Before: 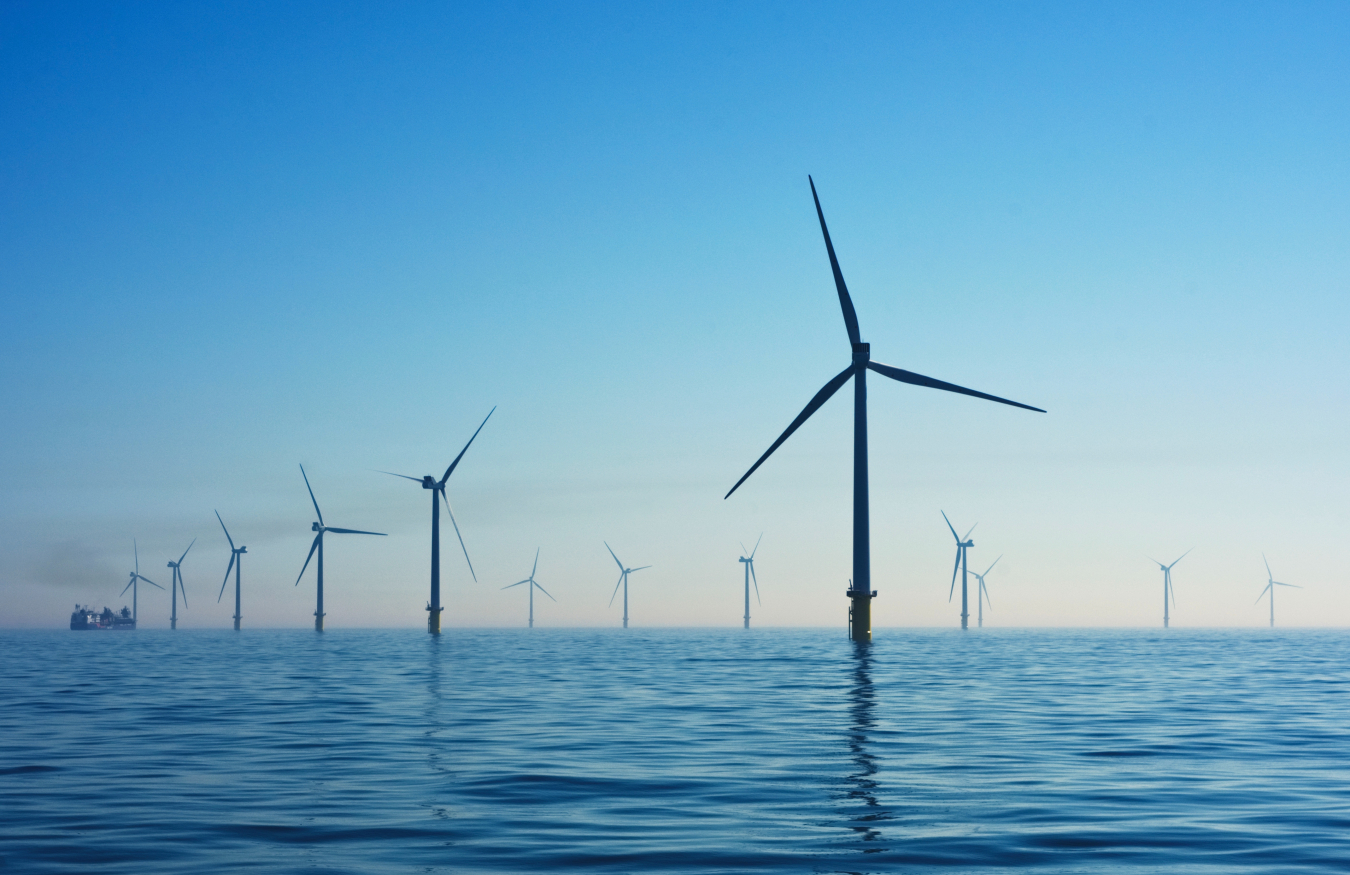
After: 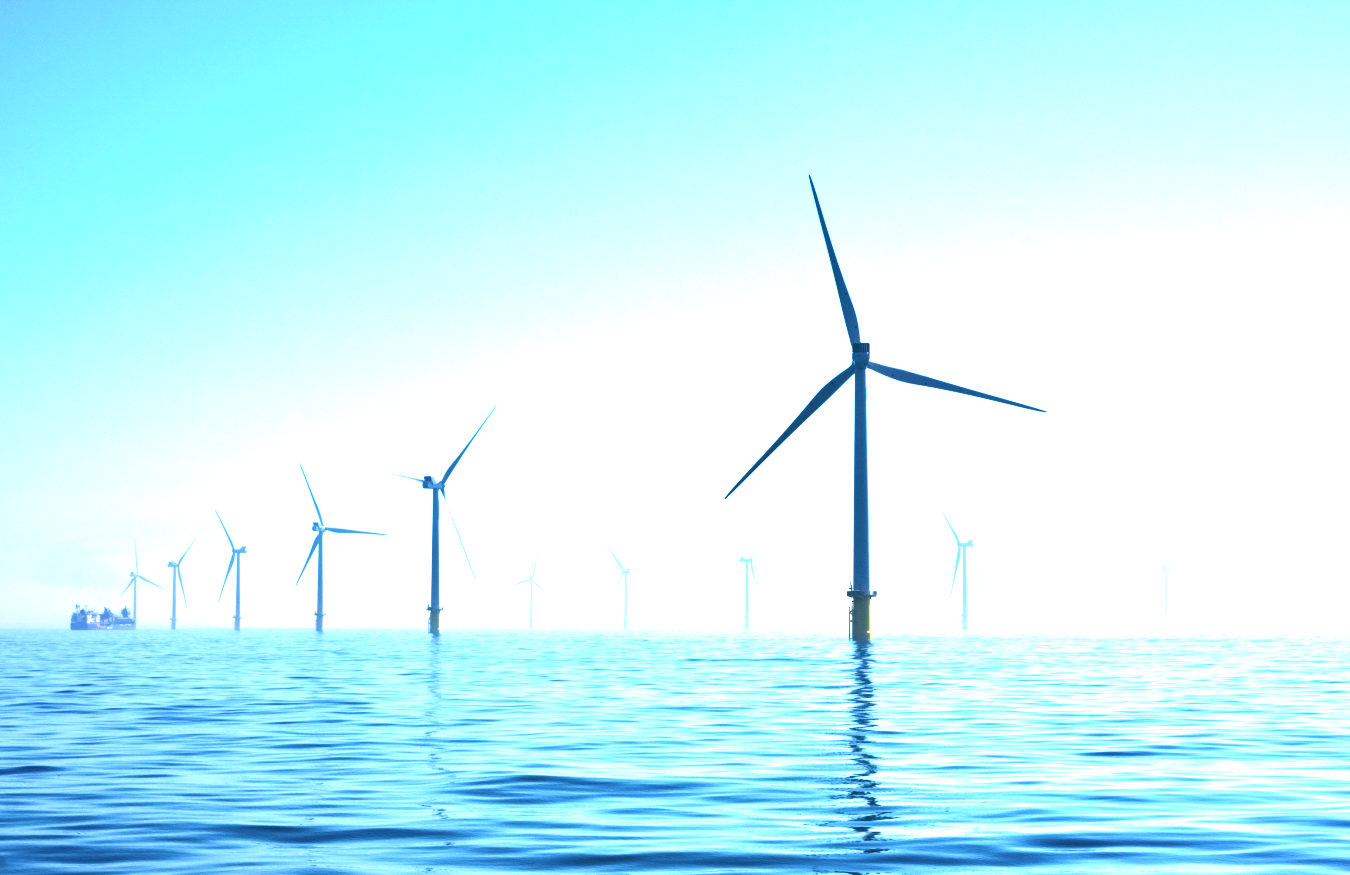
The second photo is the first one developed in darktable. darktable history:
velvia: on, module defaults
exposure: black level correction 0.001, exposure 1.991 EV, compensate exposure bias true, compensate highlight preservation false
contrast brightness saturation: contrast 0.238, brightness 0.093
